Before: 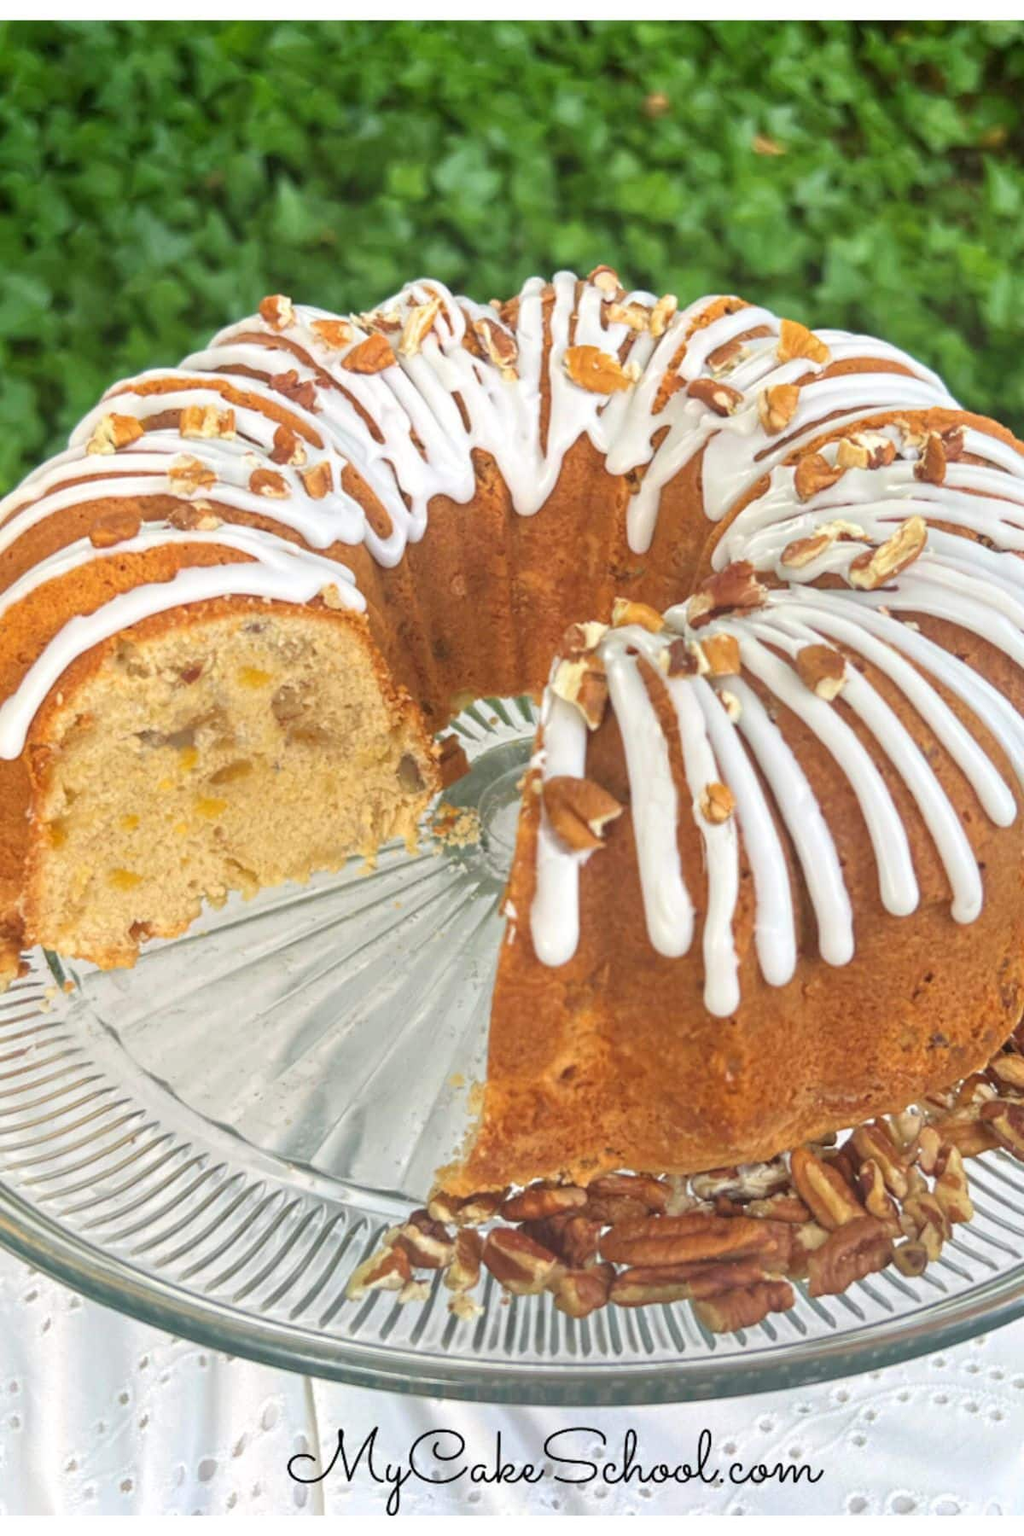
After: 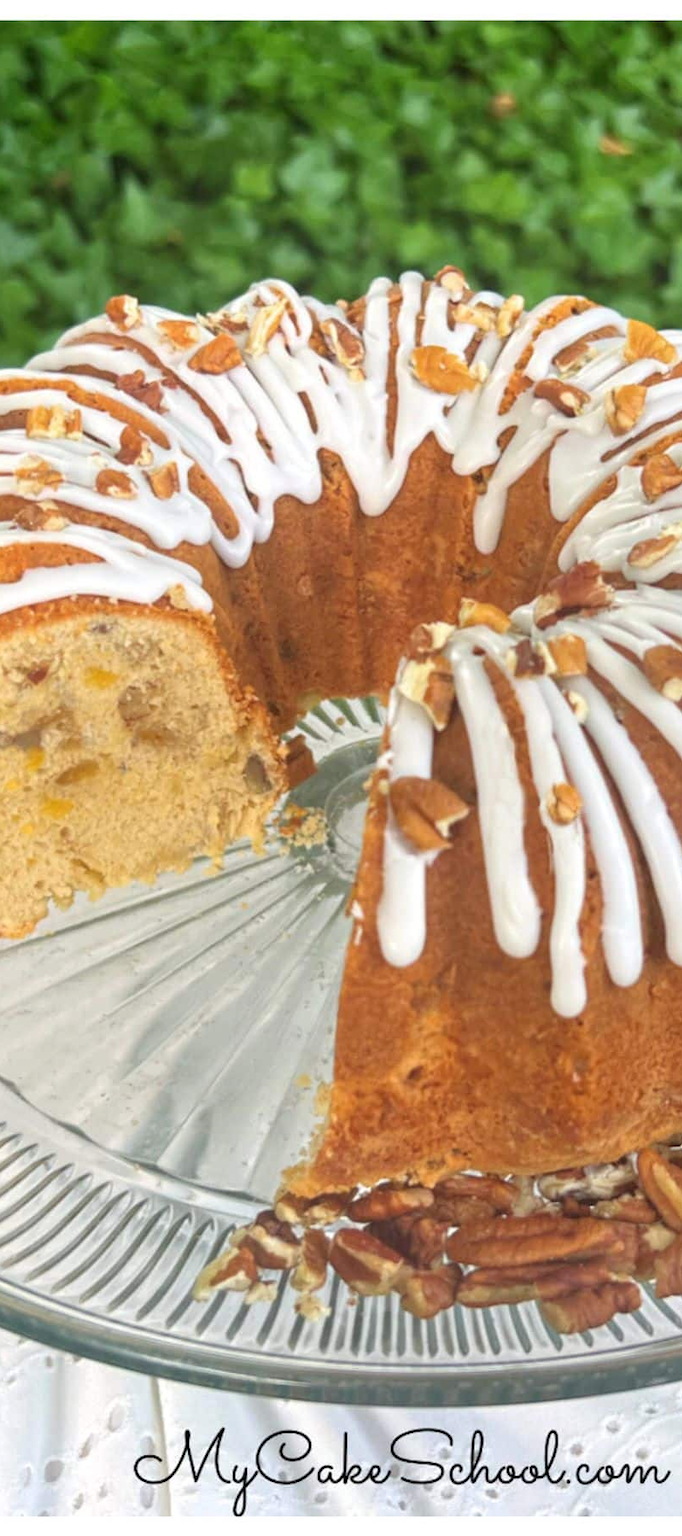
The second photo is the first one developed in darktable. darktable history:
color correction: highlights a* 0.003, highlights b* -0.283
exposure: black level correction 0, compensate exposure bias true, compensate highlight preservation false
crop and rotate: left 15.055%, right 18.278%
